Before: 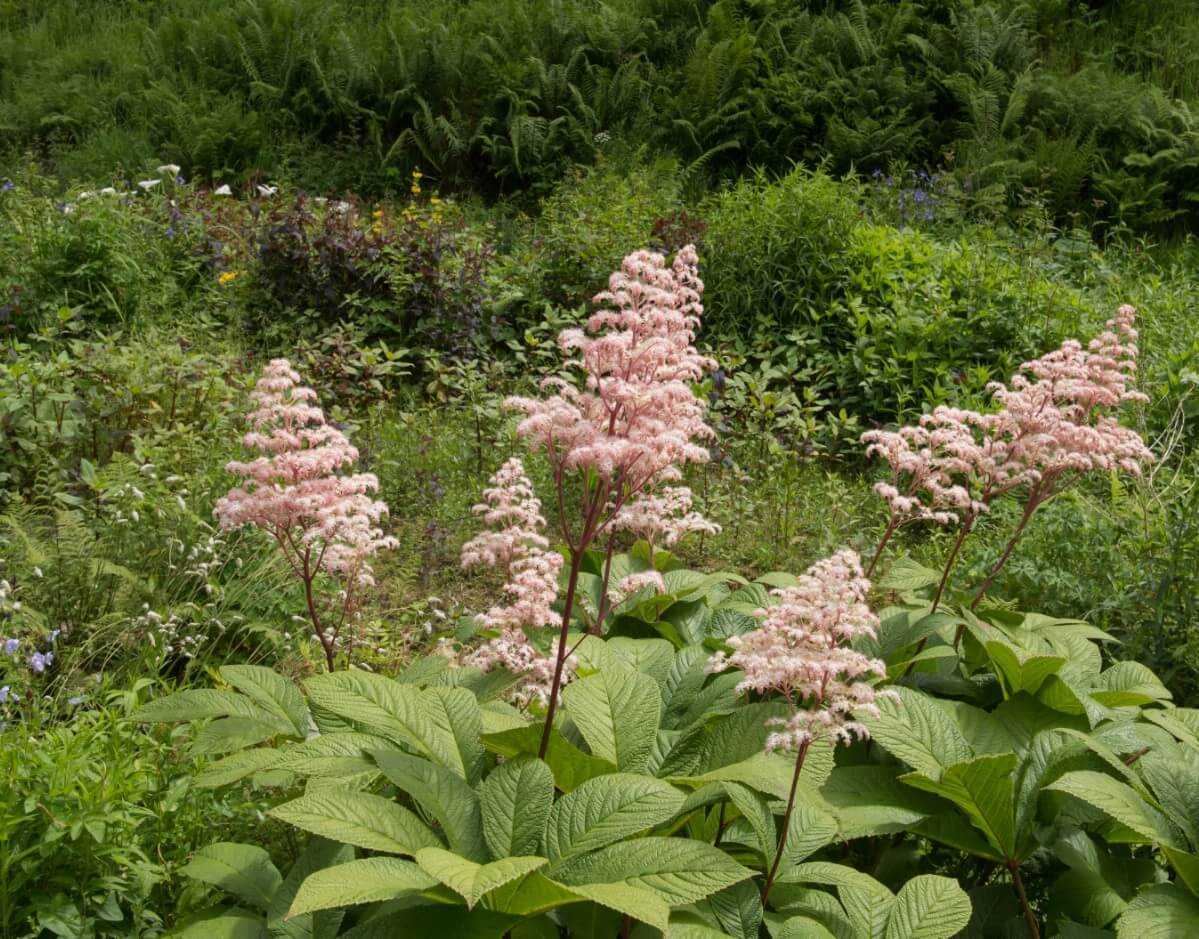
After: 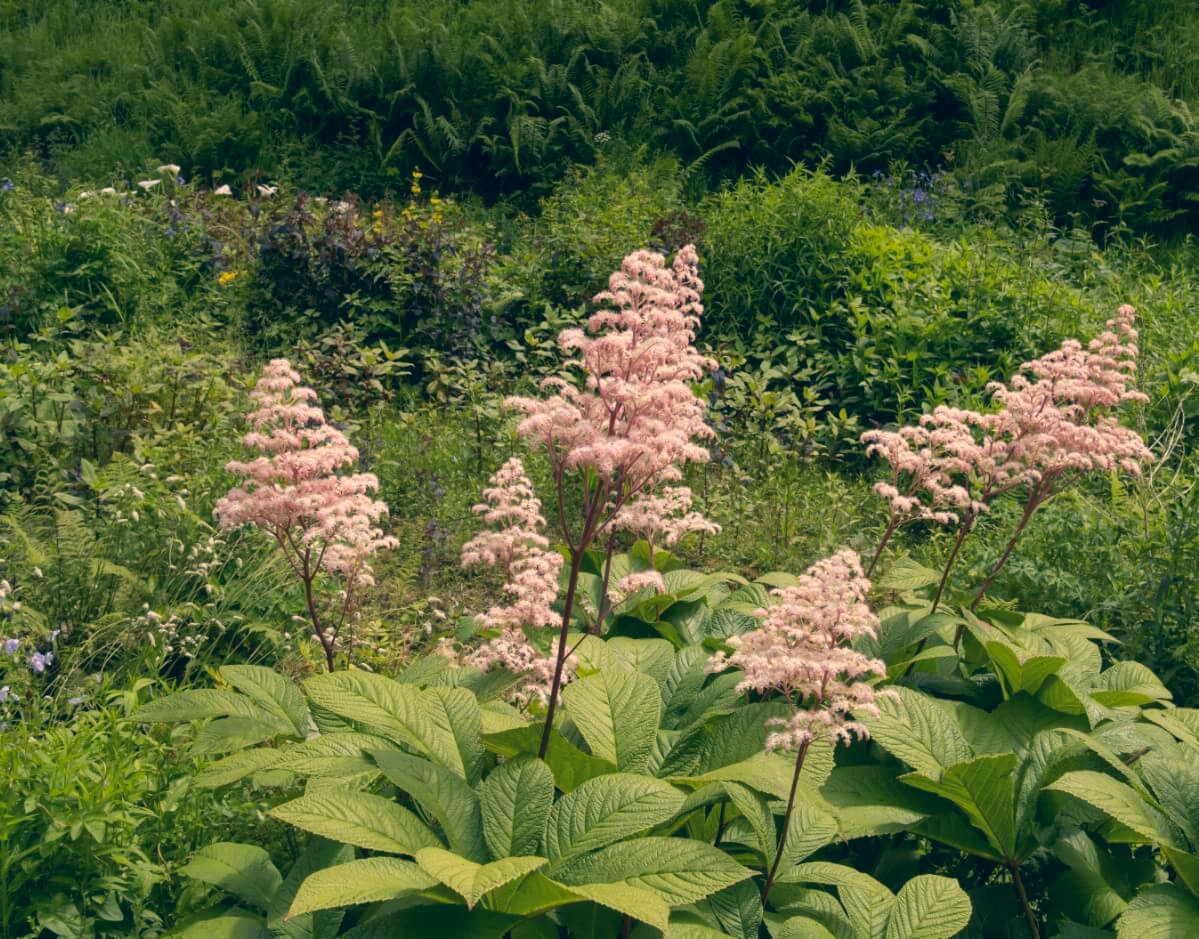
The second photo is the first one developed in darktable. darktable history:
color correction: highlights a* 10.33, highlights b* 14.13, shadows a* -10.01, shadows b* -15.11
